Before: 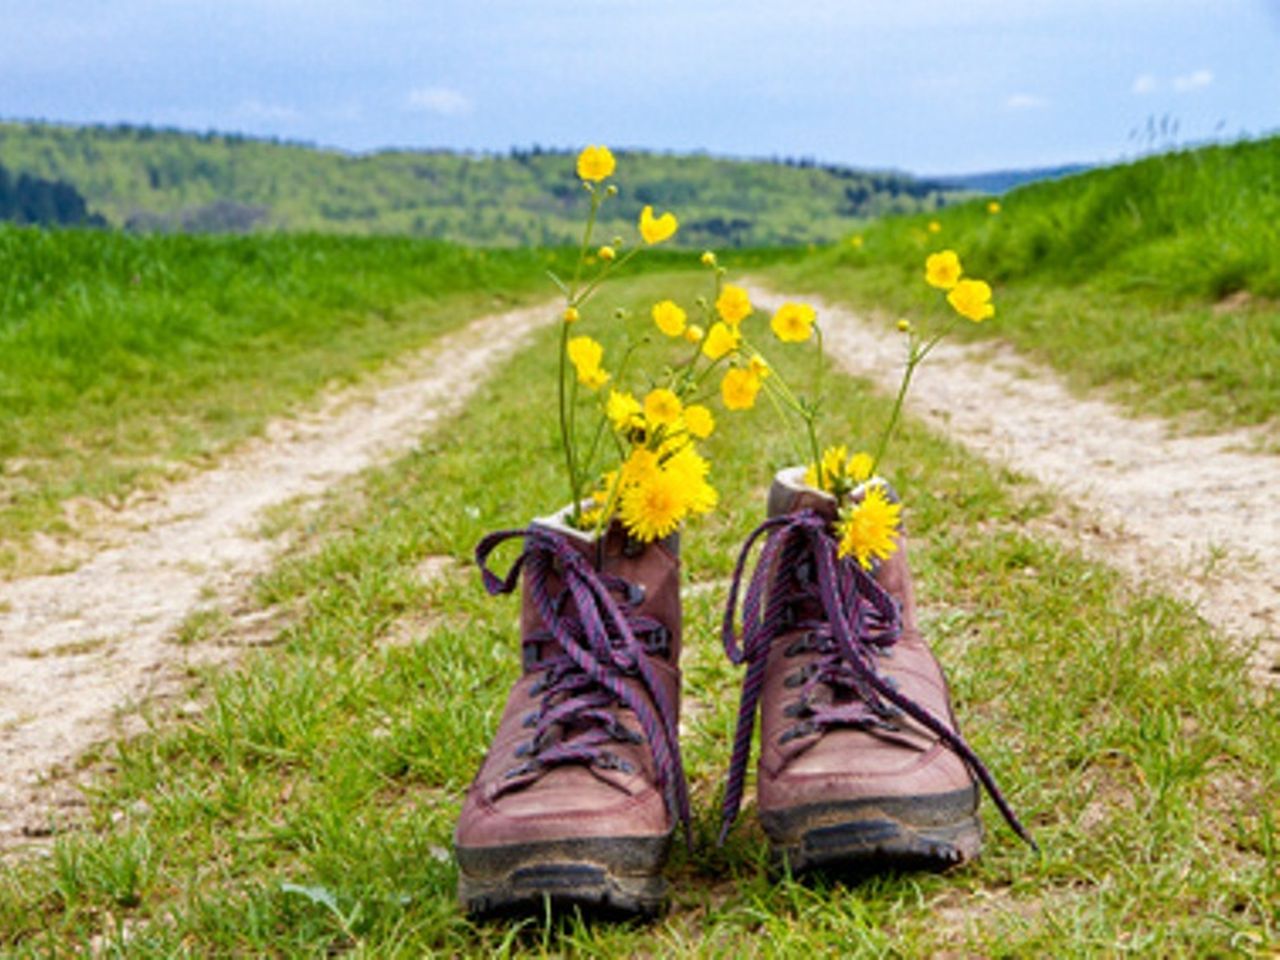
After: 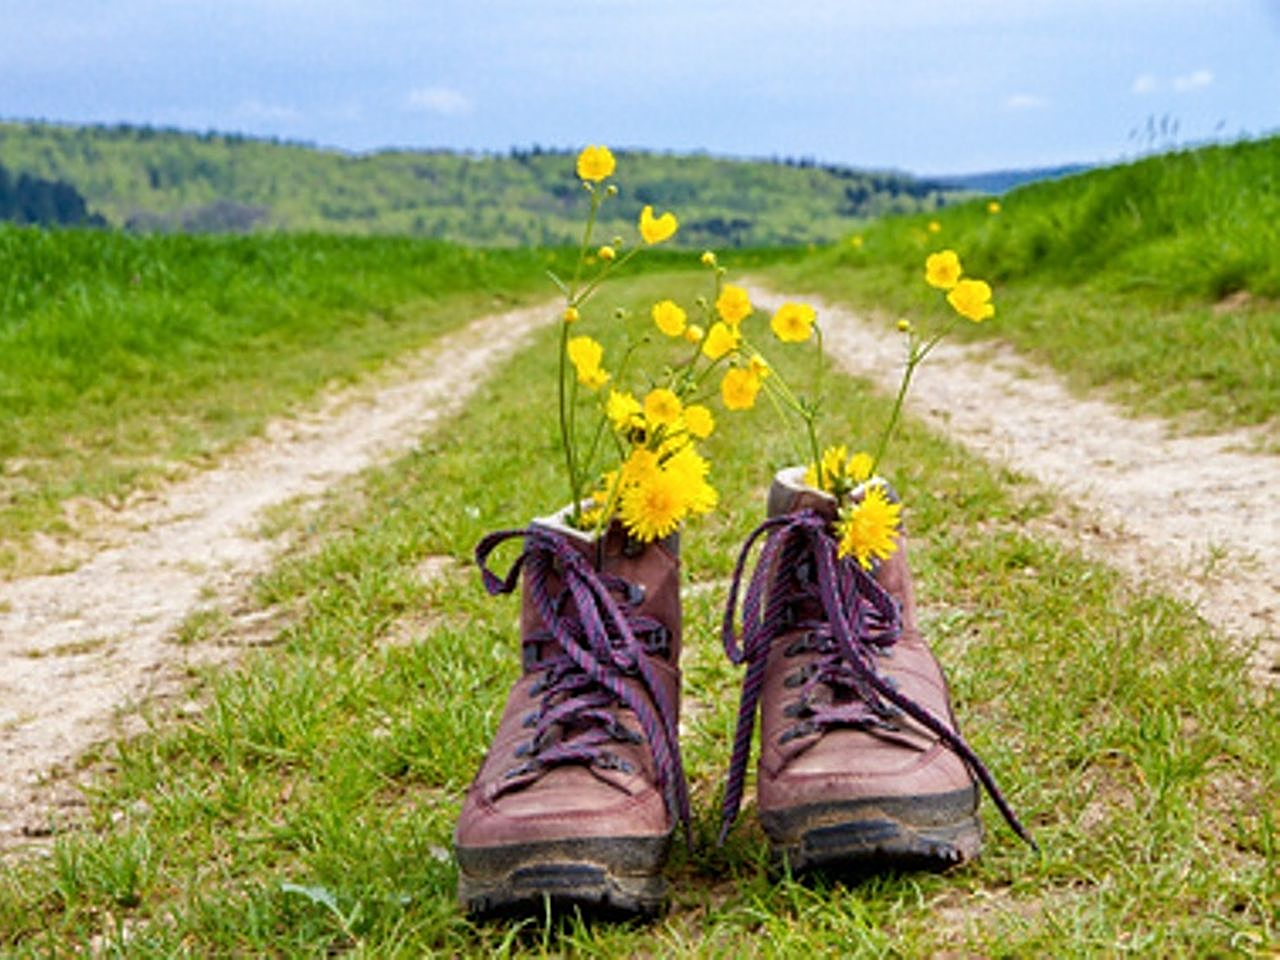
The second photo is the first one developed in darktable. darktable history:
color calibration: illuminant same as pipeline (D50), adaptation none (bypass), x 0.332, y 0.335, temperature 5016.79 K
sharpen: on, module defaults
